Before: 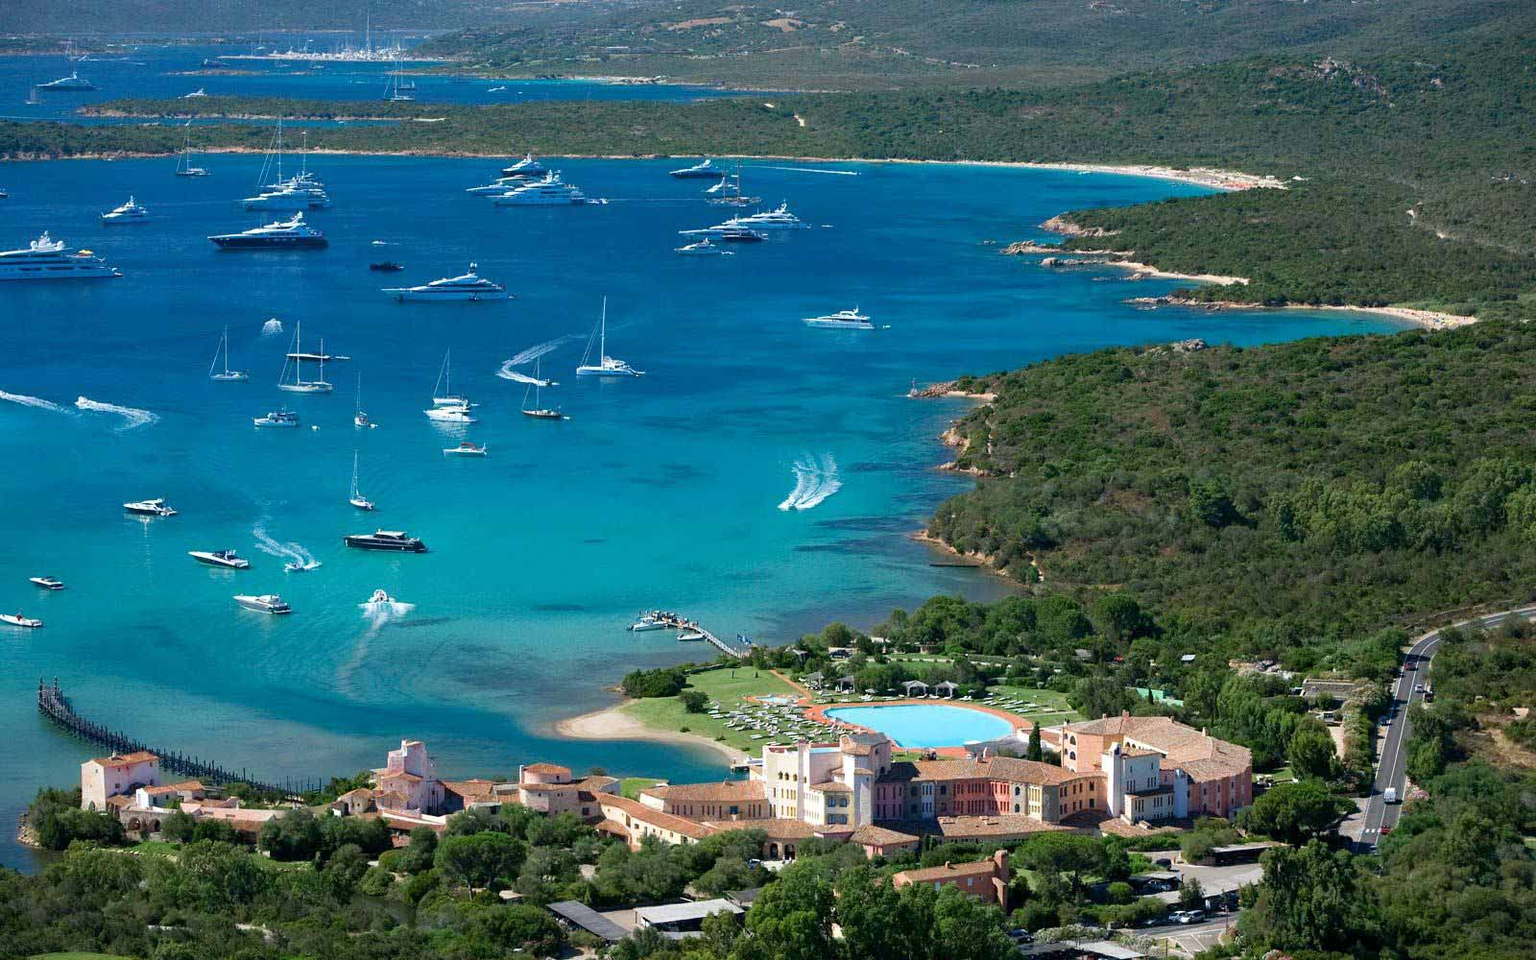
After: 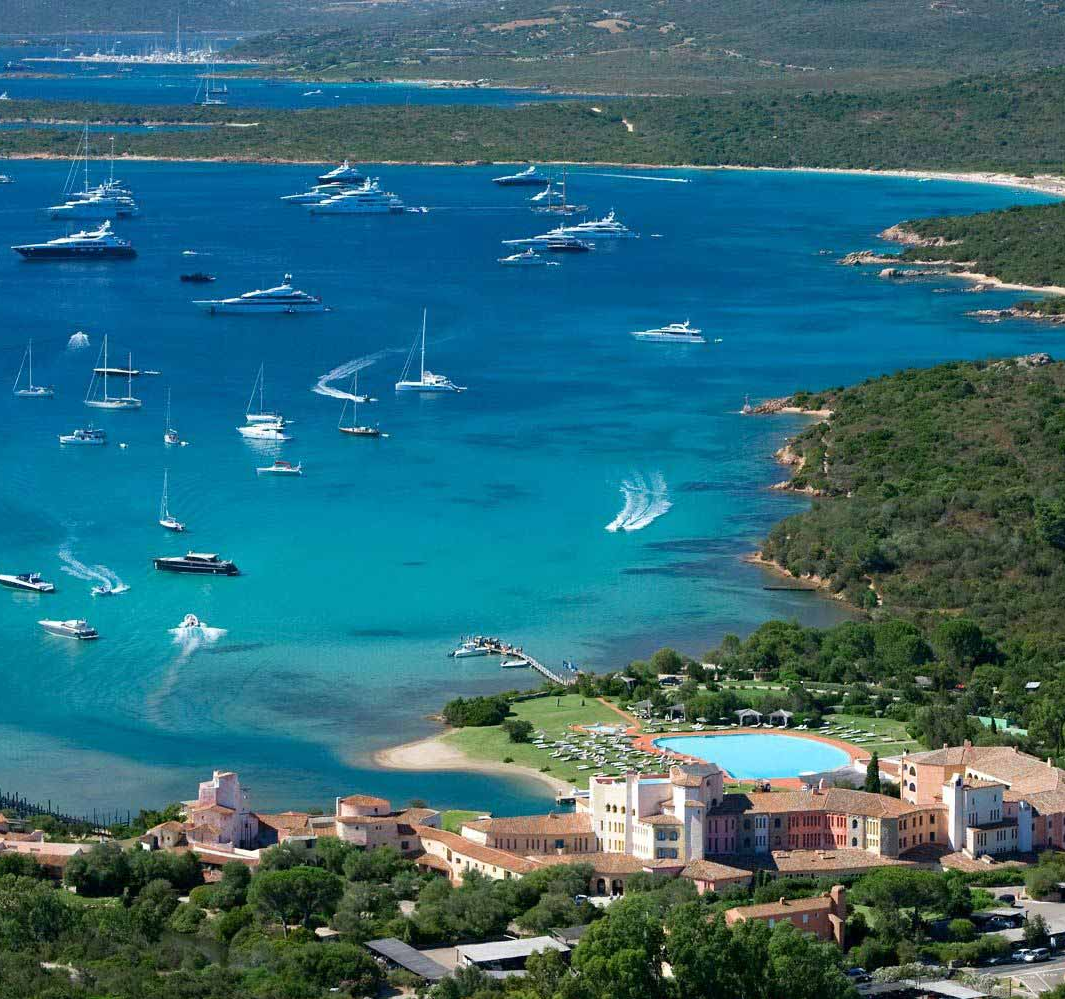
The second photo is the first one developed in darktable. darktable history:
crop and rotate: left 12.869%, right 20.524%
